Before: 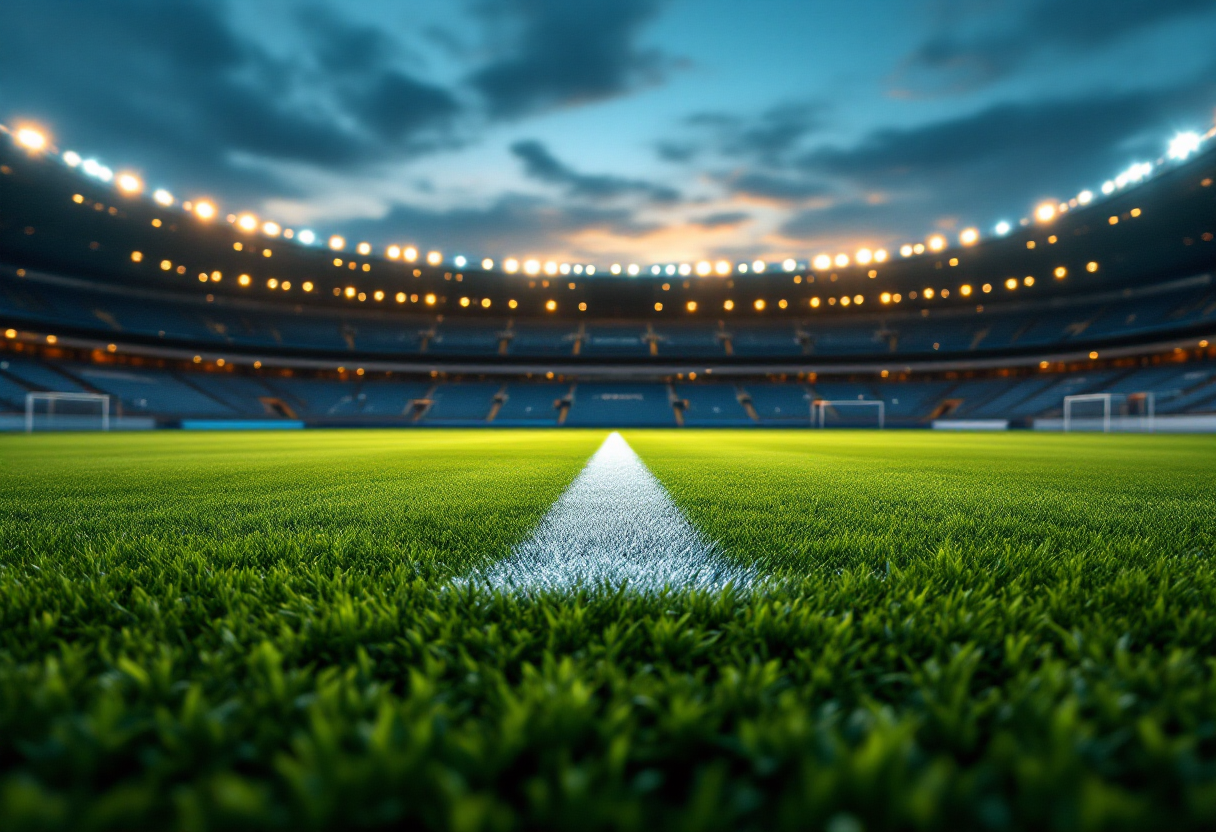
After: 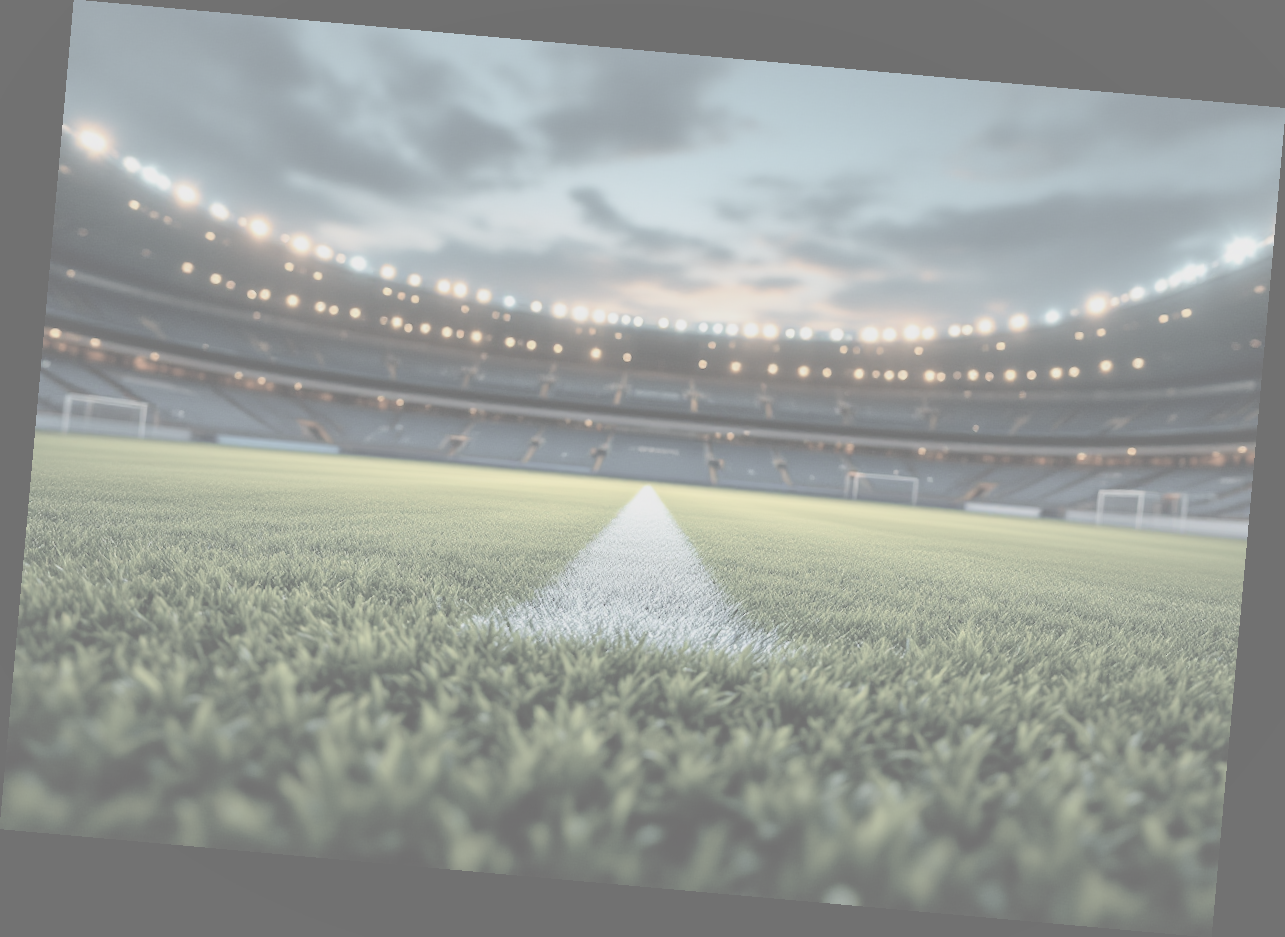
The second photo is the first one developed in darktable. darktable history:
shadows and highlights: radius 337.17, shadows 29.01, soften with gaussian
contrast brightness saturation: contrast -0.32, brightness 0.75, saturation -0.78
tone equalizer: on, module defaults
rotate and perspective: rotation 5.12°, automatic cropping off
